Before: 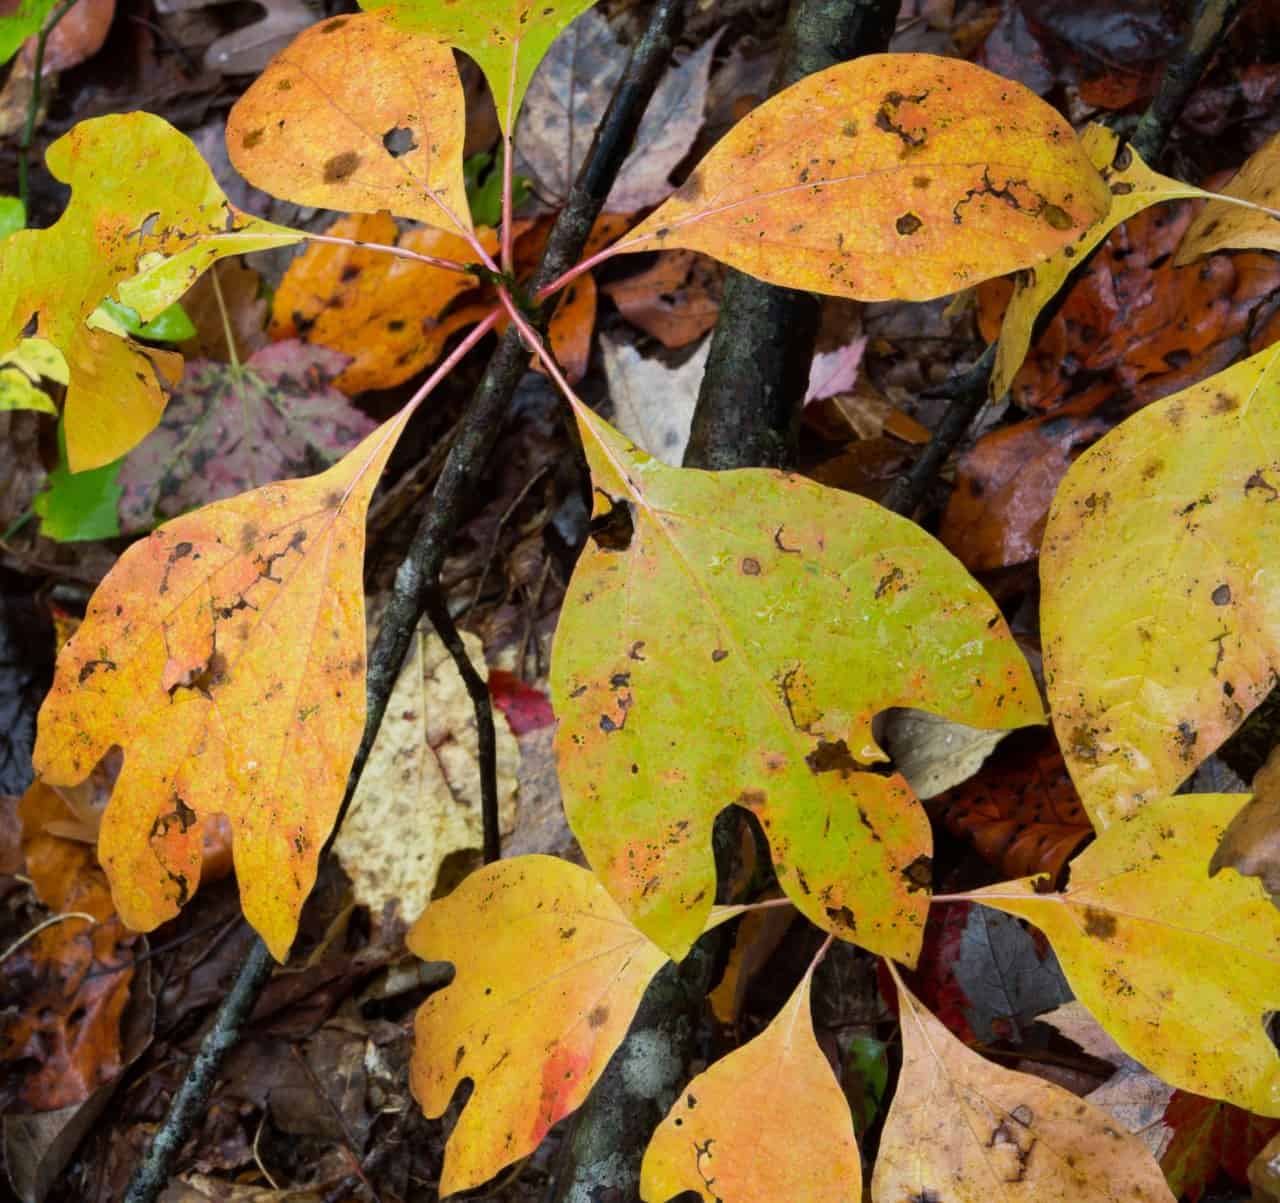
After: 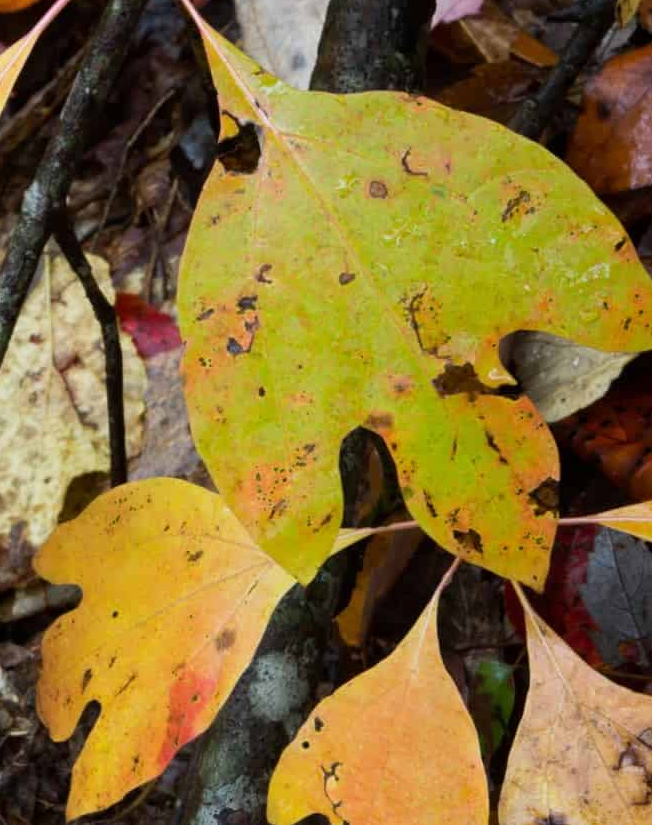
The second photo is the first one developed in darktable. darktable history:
crop and rotate: left 29.169%, top 31.389%, right 19.864%
